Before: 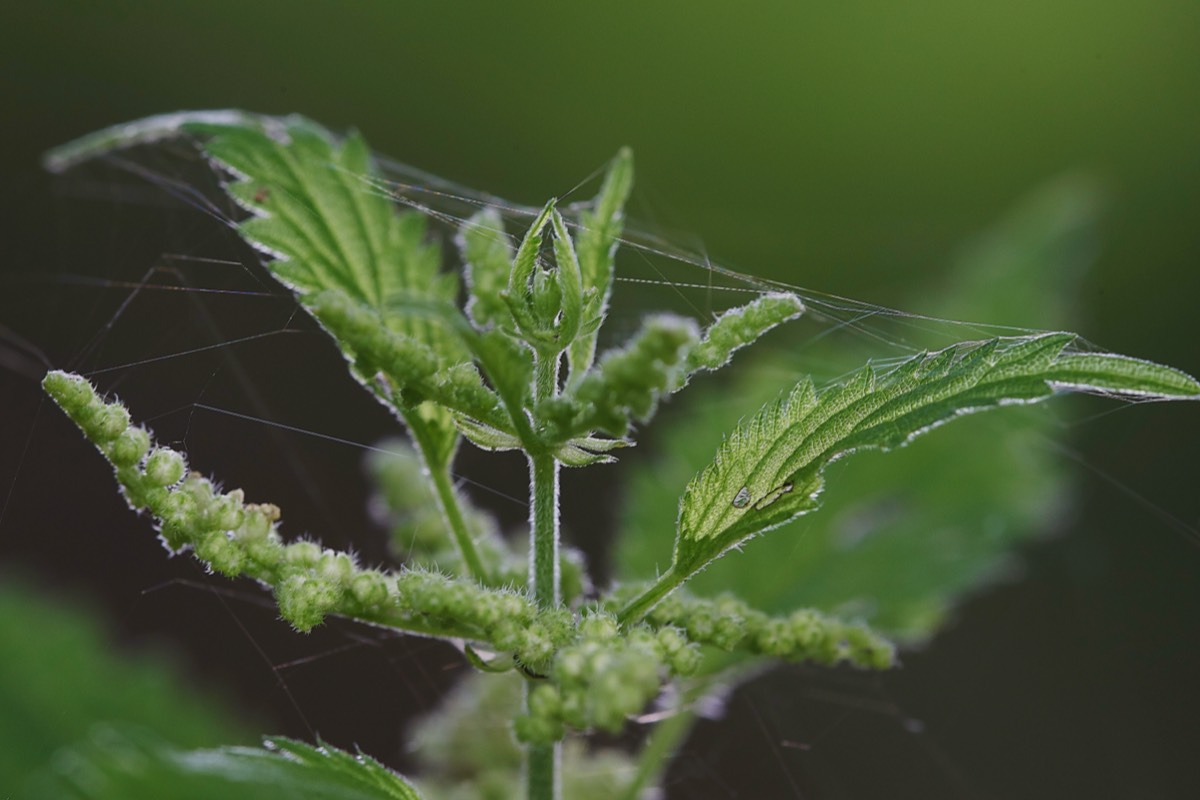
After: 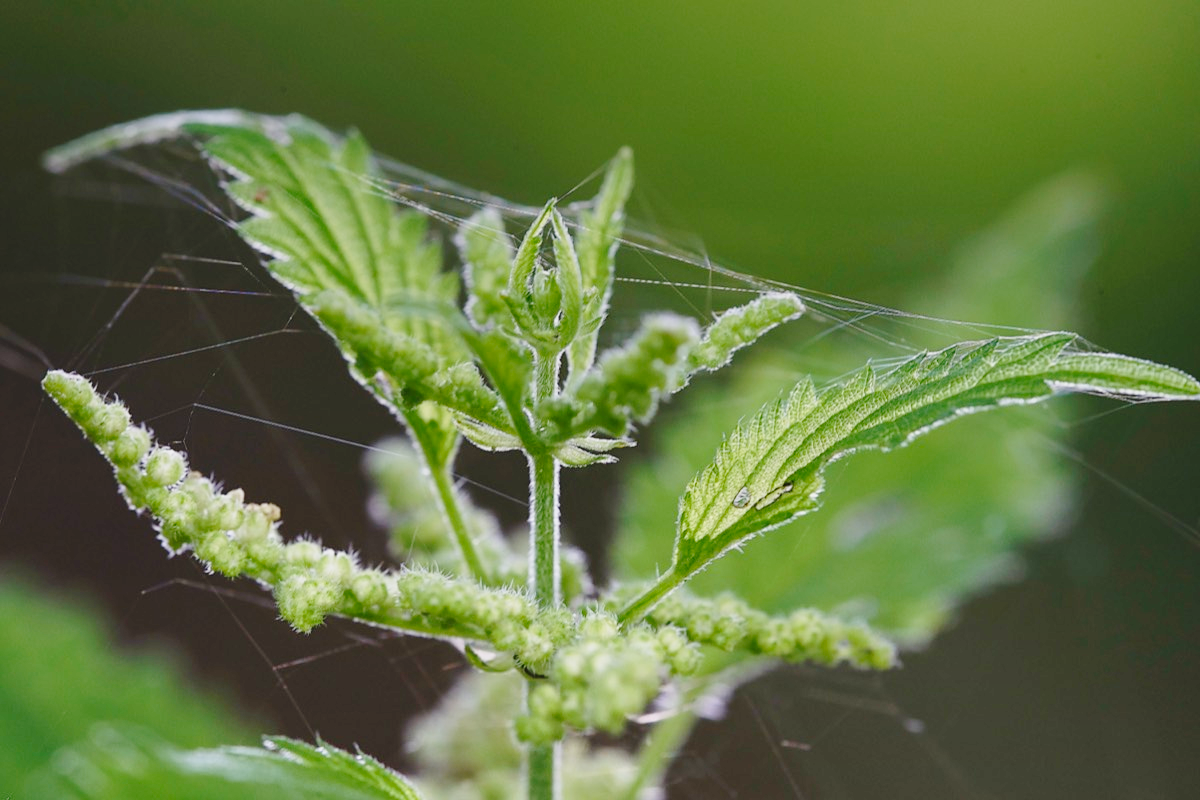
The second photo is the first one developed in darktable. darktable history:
base curve: curves: ch0 [(0, 0) (0.028, 0.03) (0.121, 0.232) (0.46, 0.748) (0.859, 0.968) (1, 1)], preserve colors none
graduated density: rotation -0.352°, offset 57.64
